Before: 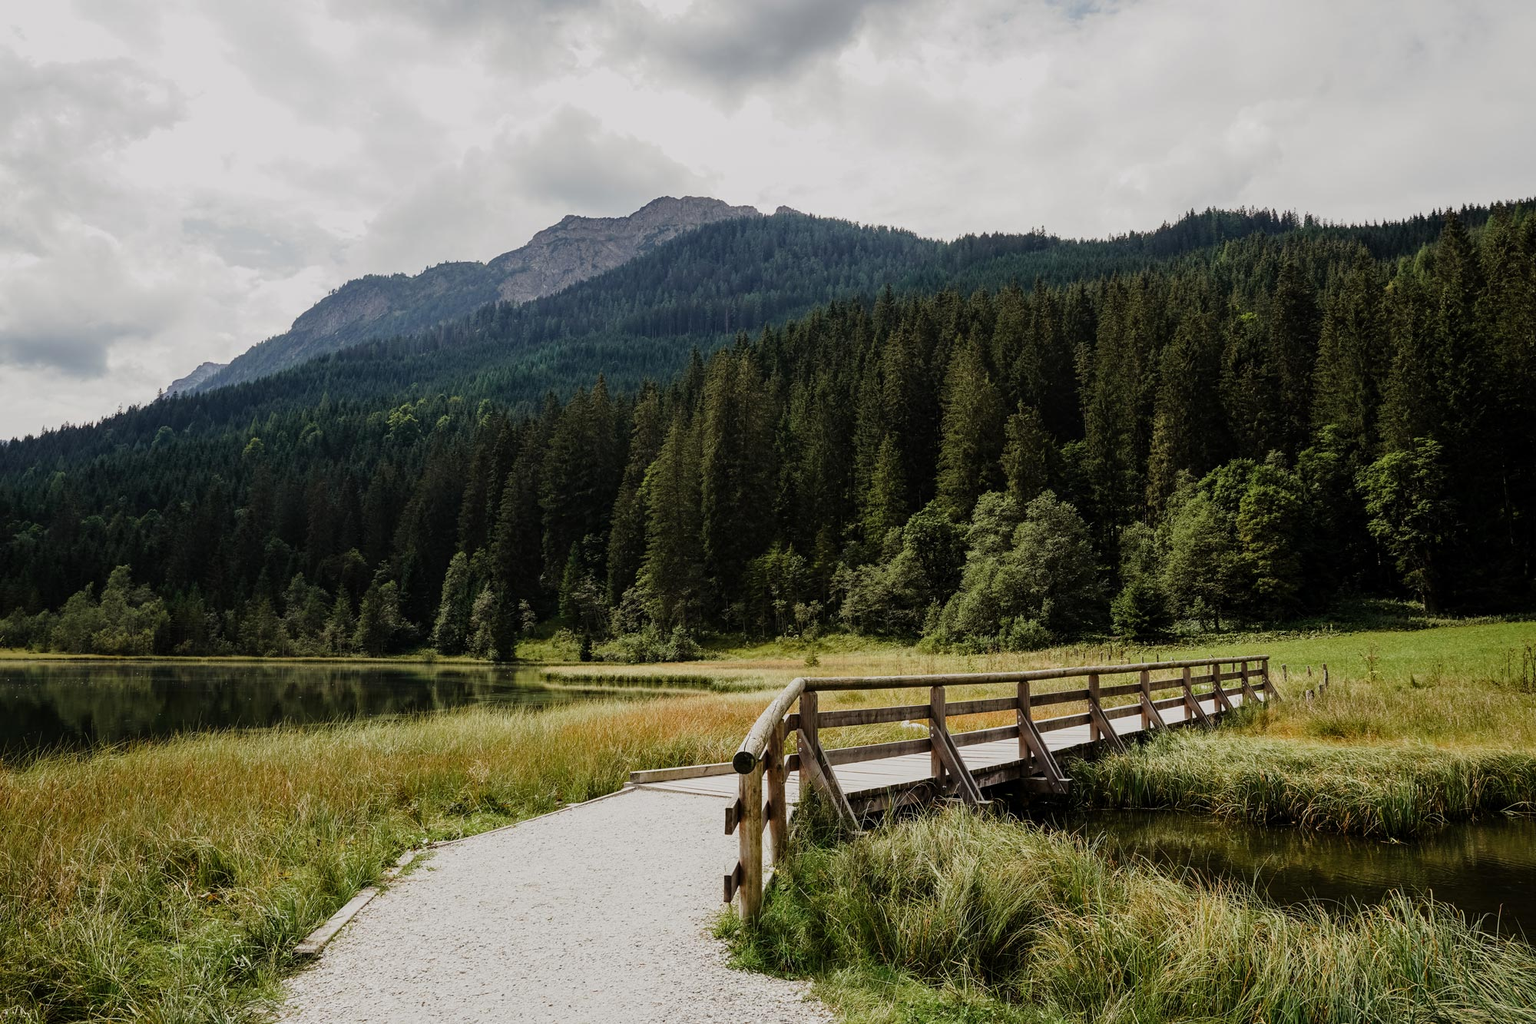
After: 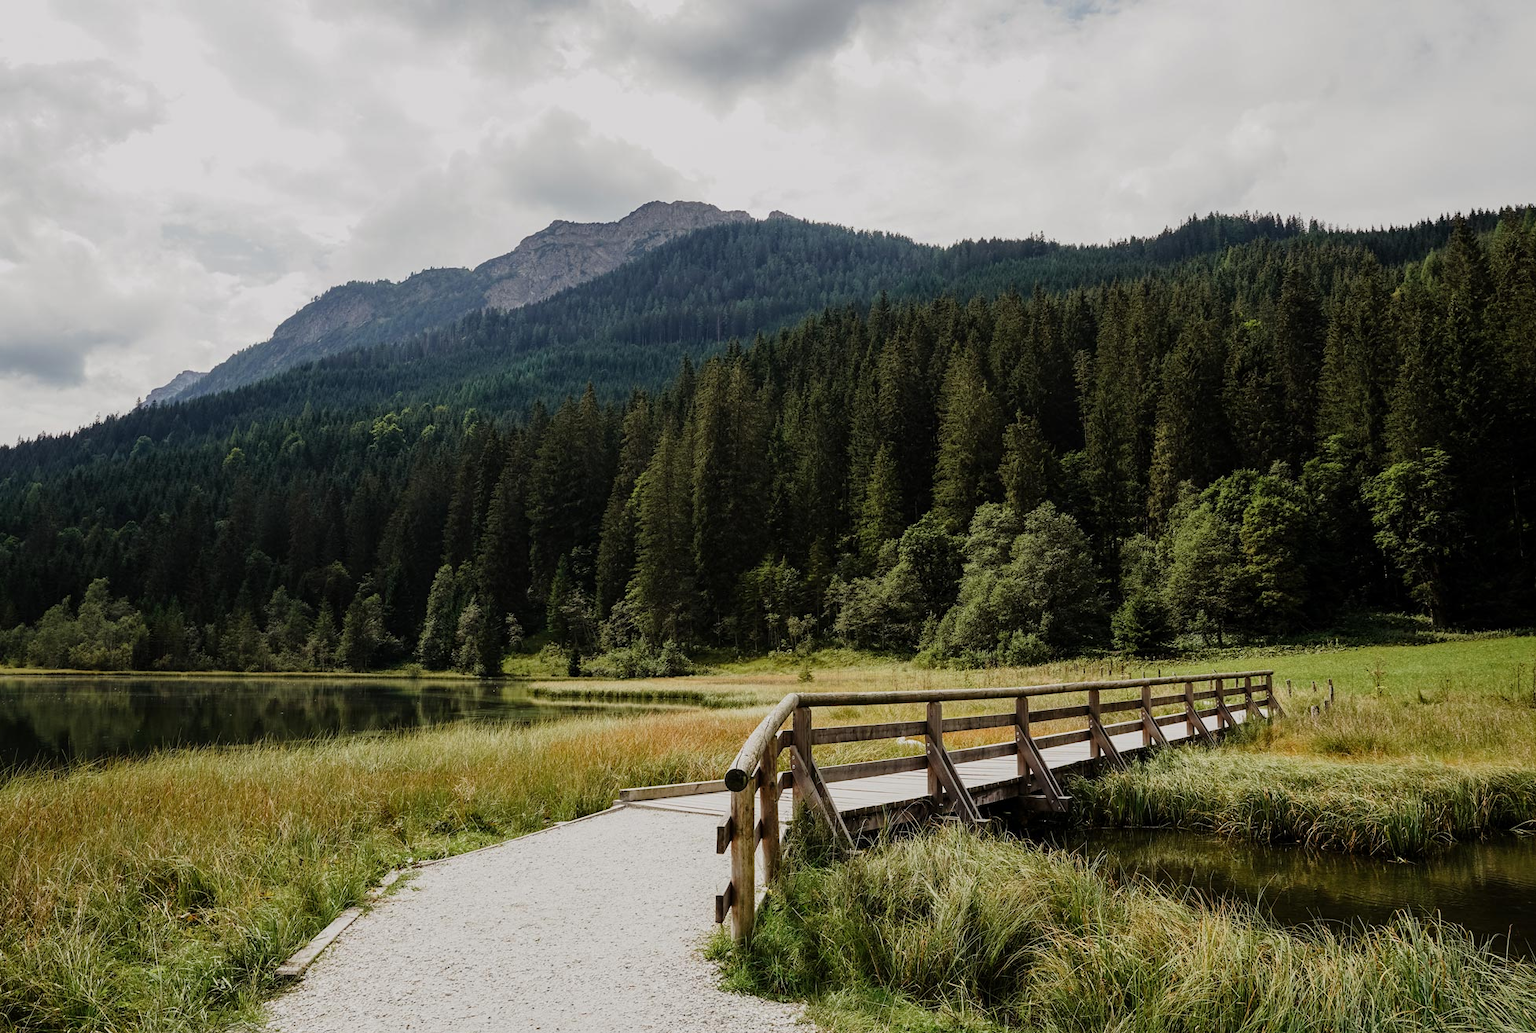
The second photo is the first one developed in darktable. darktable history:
crop and rotate: left 1.607%, right 0.606%, bottom 1.255%
